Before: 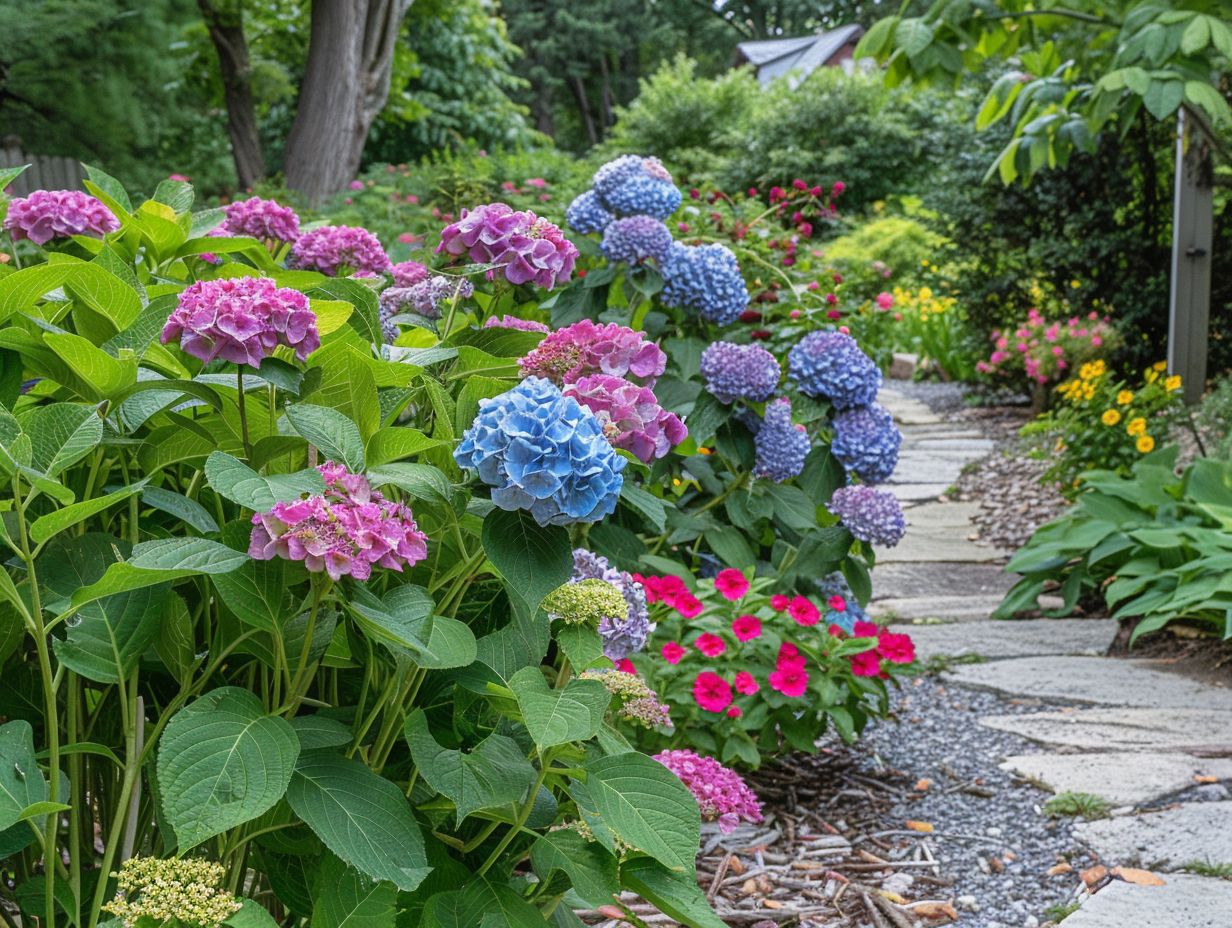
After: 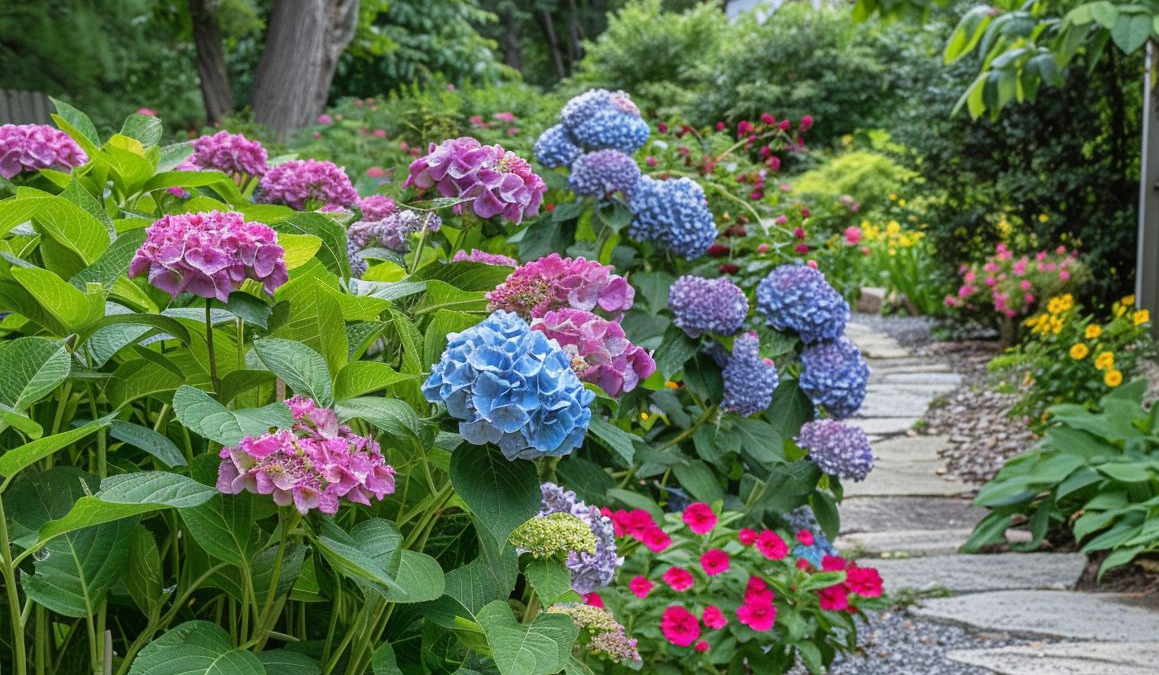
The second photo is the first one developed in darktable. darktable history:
crop: left 2.638%, top 7.124%, right 3.265%, bottom 20.126%
